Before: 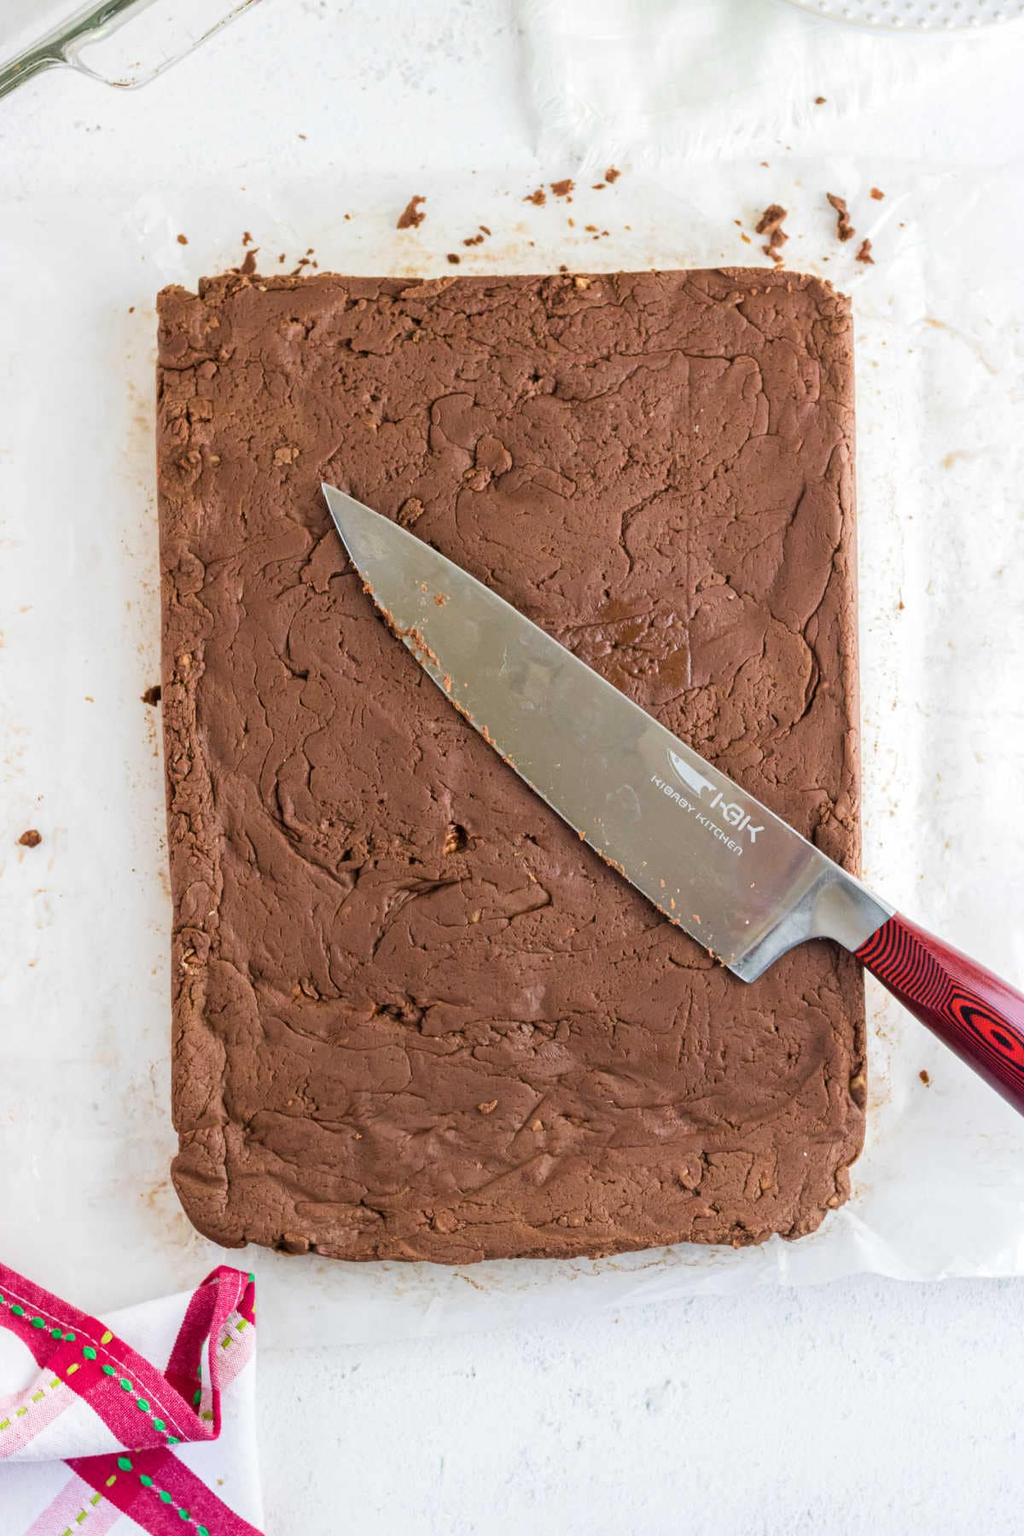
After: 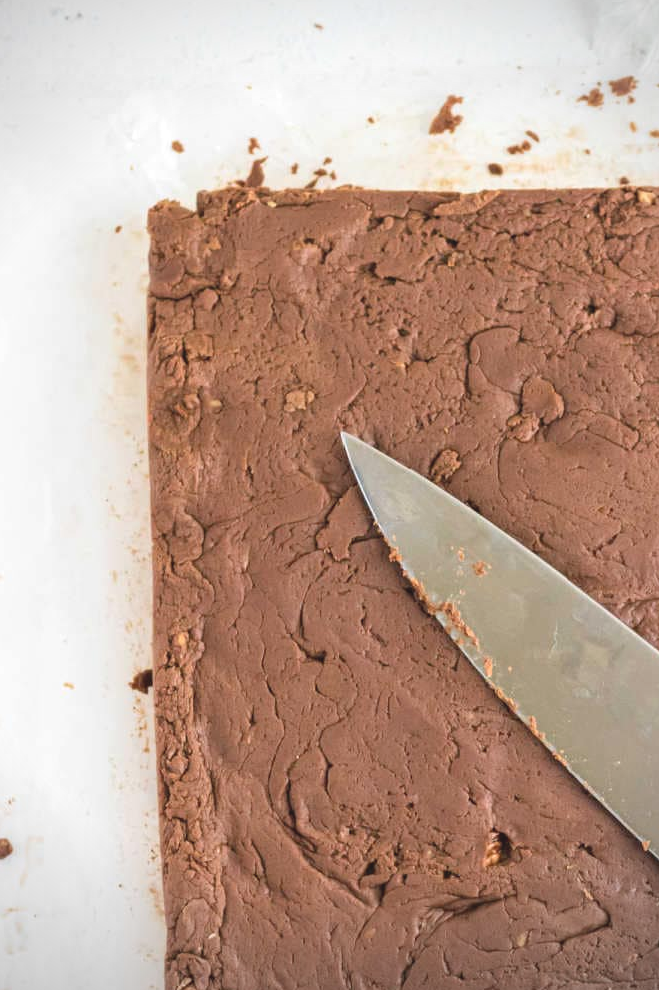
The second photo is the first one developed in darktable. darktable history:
crop and rotate: left 3.054%, top 7.452%, right 42.022%, bottom 37.51%
exposure: exposure 0.497 EV, compensate highlight preservation false
vignetting: on, module defaults
contrast brightness saturation: contrast -0.137, brightness 0.041, saturation -0.116
